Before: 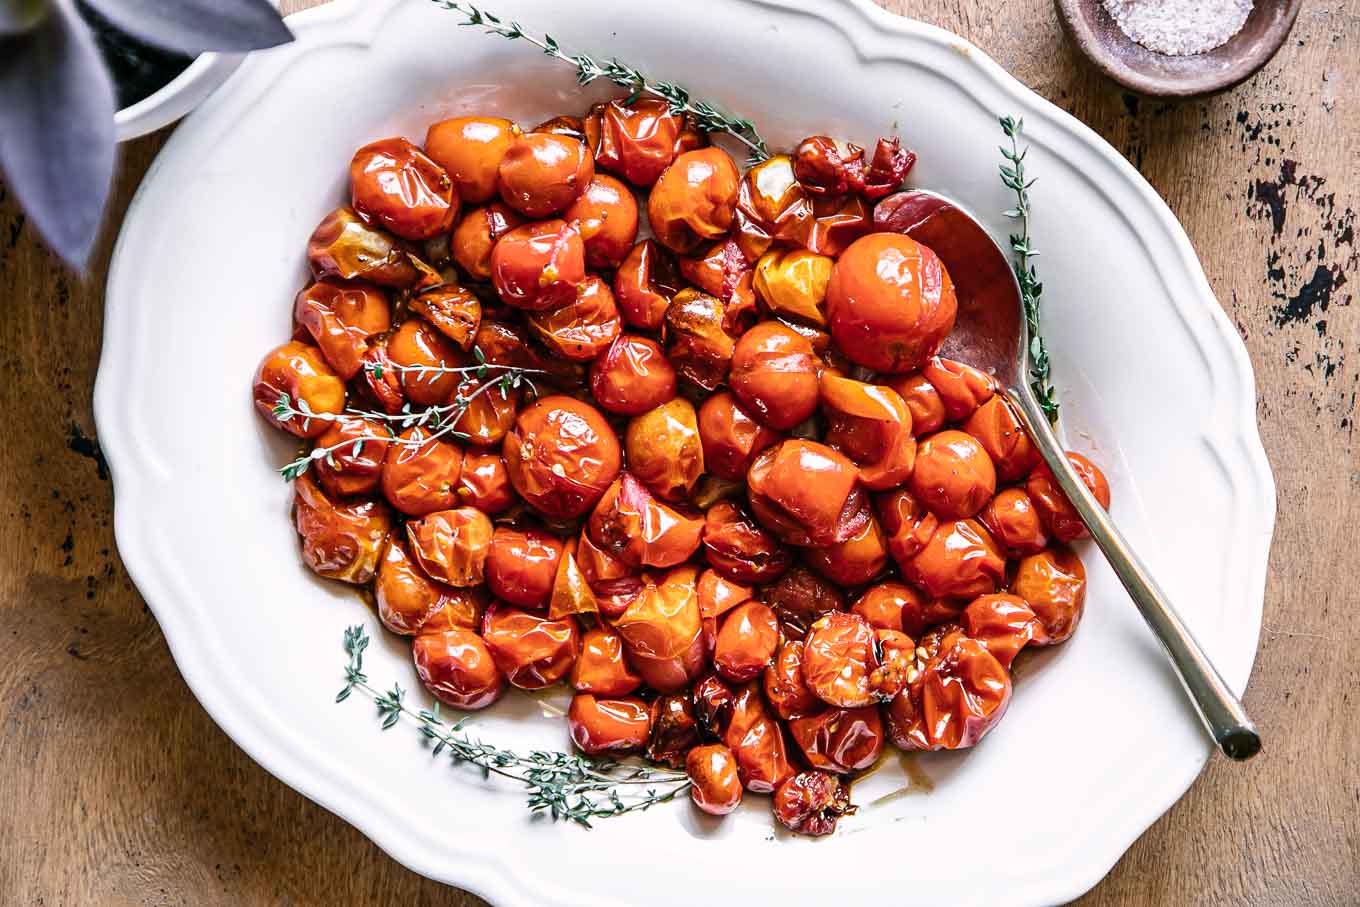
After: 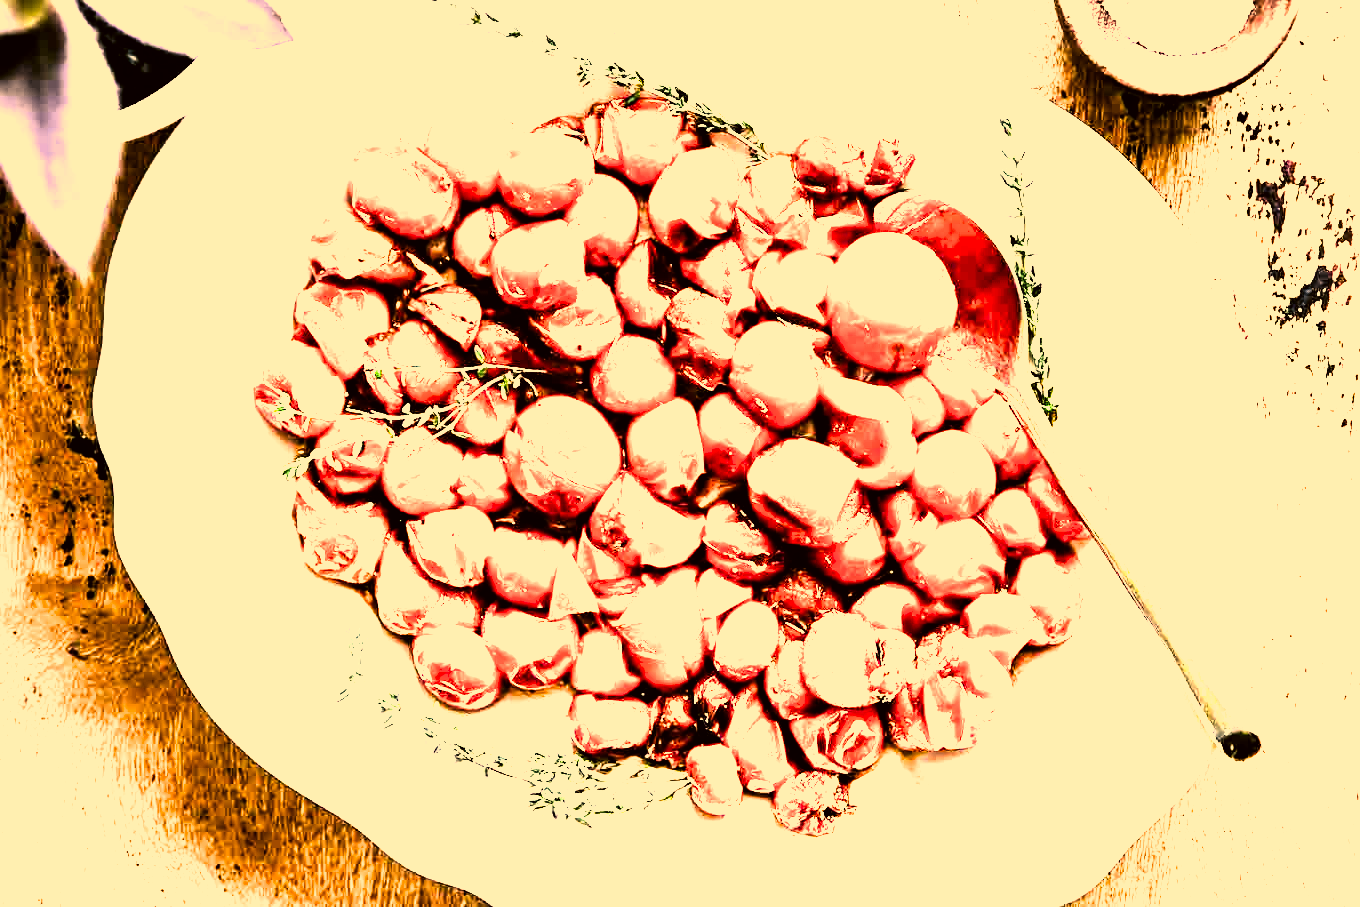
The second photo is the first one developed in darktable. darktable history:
color zones: curves: ch1 [(0, 0.523) (0.143, 0.545) (0.286, 0.52) (0.429, 0.506) (0.571, 0.503) (0.714, 0.503) (0.857, 0.508) (1, 0.523)]
filmic rgb: black relative exposure -8.25 EV, white relative exposure 2.22 EV, threshold 6 EV, hardness 7.11, latitude 86.4%, contrast 1.682, highlights saturation mix -4.08%, shadows ↔ highlights balance -2.37%, enable highlight reconstruction true
exposure: black level correction 0, exposure 1.949 EV, compensate exposure bias true, compensate highlight preservation false
color correction: highlights a* 18.2, highlights b* 36.16, shadows a* 1.35, shadows b* 6.8, saturation 1.04
tone equalizer: -8 EV -1.12 EV, -7 EV -1.02 EV, -6 EV -0.831 EV, -5 EV -0.578 EV, -3 EV 0.546 EV, -2 EV 0.862 EV, -1 EV 0.987 EV, +0 EV 1.06 EV, edges refinement/feathering 500, mask exposure compensation -1.57 EV, preserve details no
color balance rgb: perceptual saturation grading › global saturation 0.604%, global vibrance 20%
